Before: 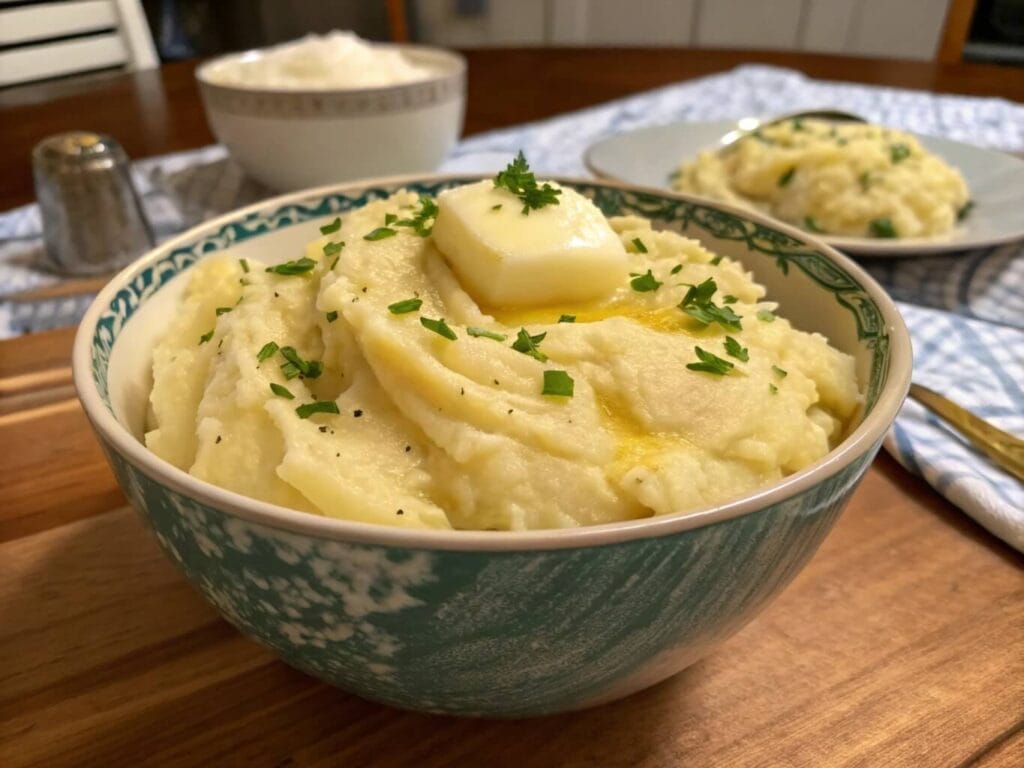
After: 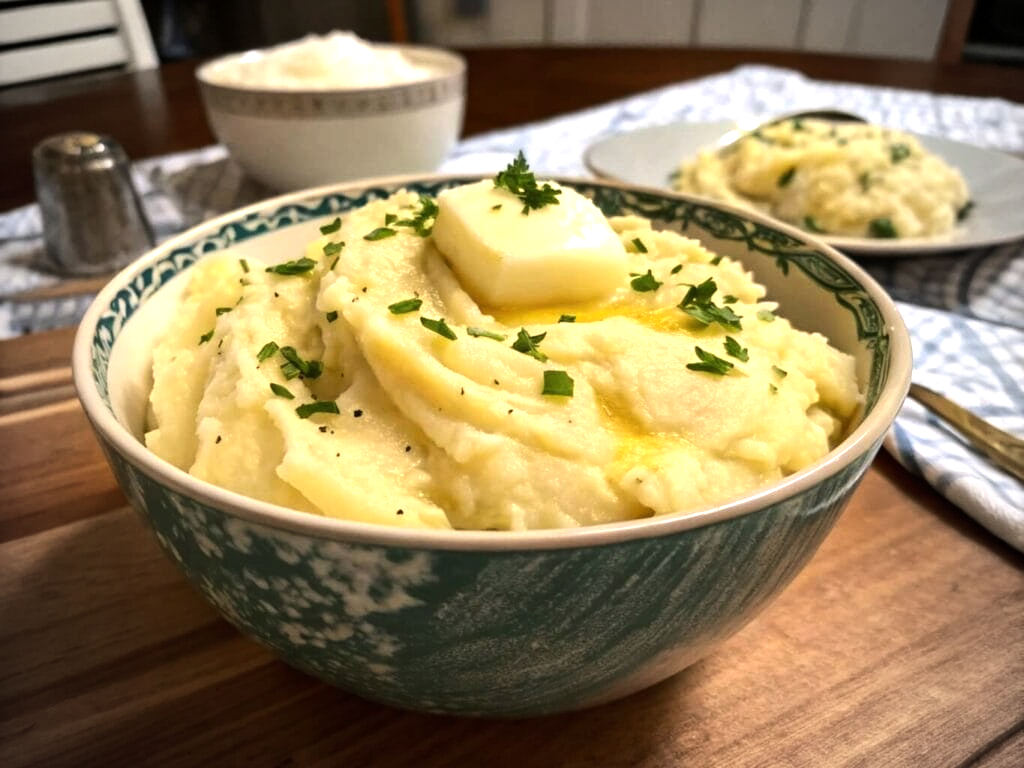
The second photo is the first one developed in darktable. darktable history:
vignetting: fall-off start 71.74%
tone equalizer: -8 EV -0.75 EV, -7 EV -0.7 EV, -6 EV -0.6 EV, -5 EV -0.4 EV, -3 EV 0.4 EV, -2 EV 0.6 EV, -1 EV 0.7 EV, +0 EV 0.75 EV, edges refinement/feathering 500, mask exposure compensation -1.57 EV, preserve details no
